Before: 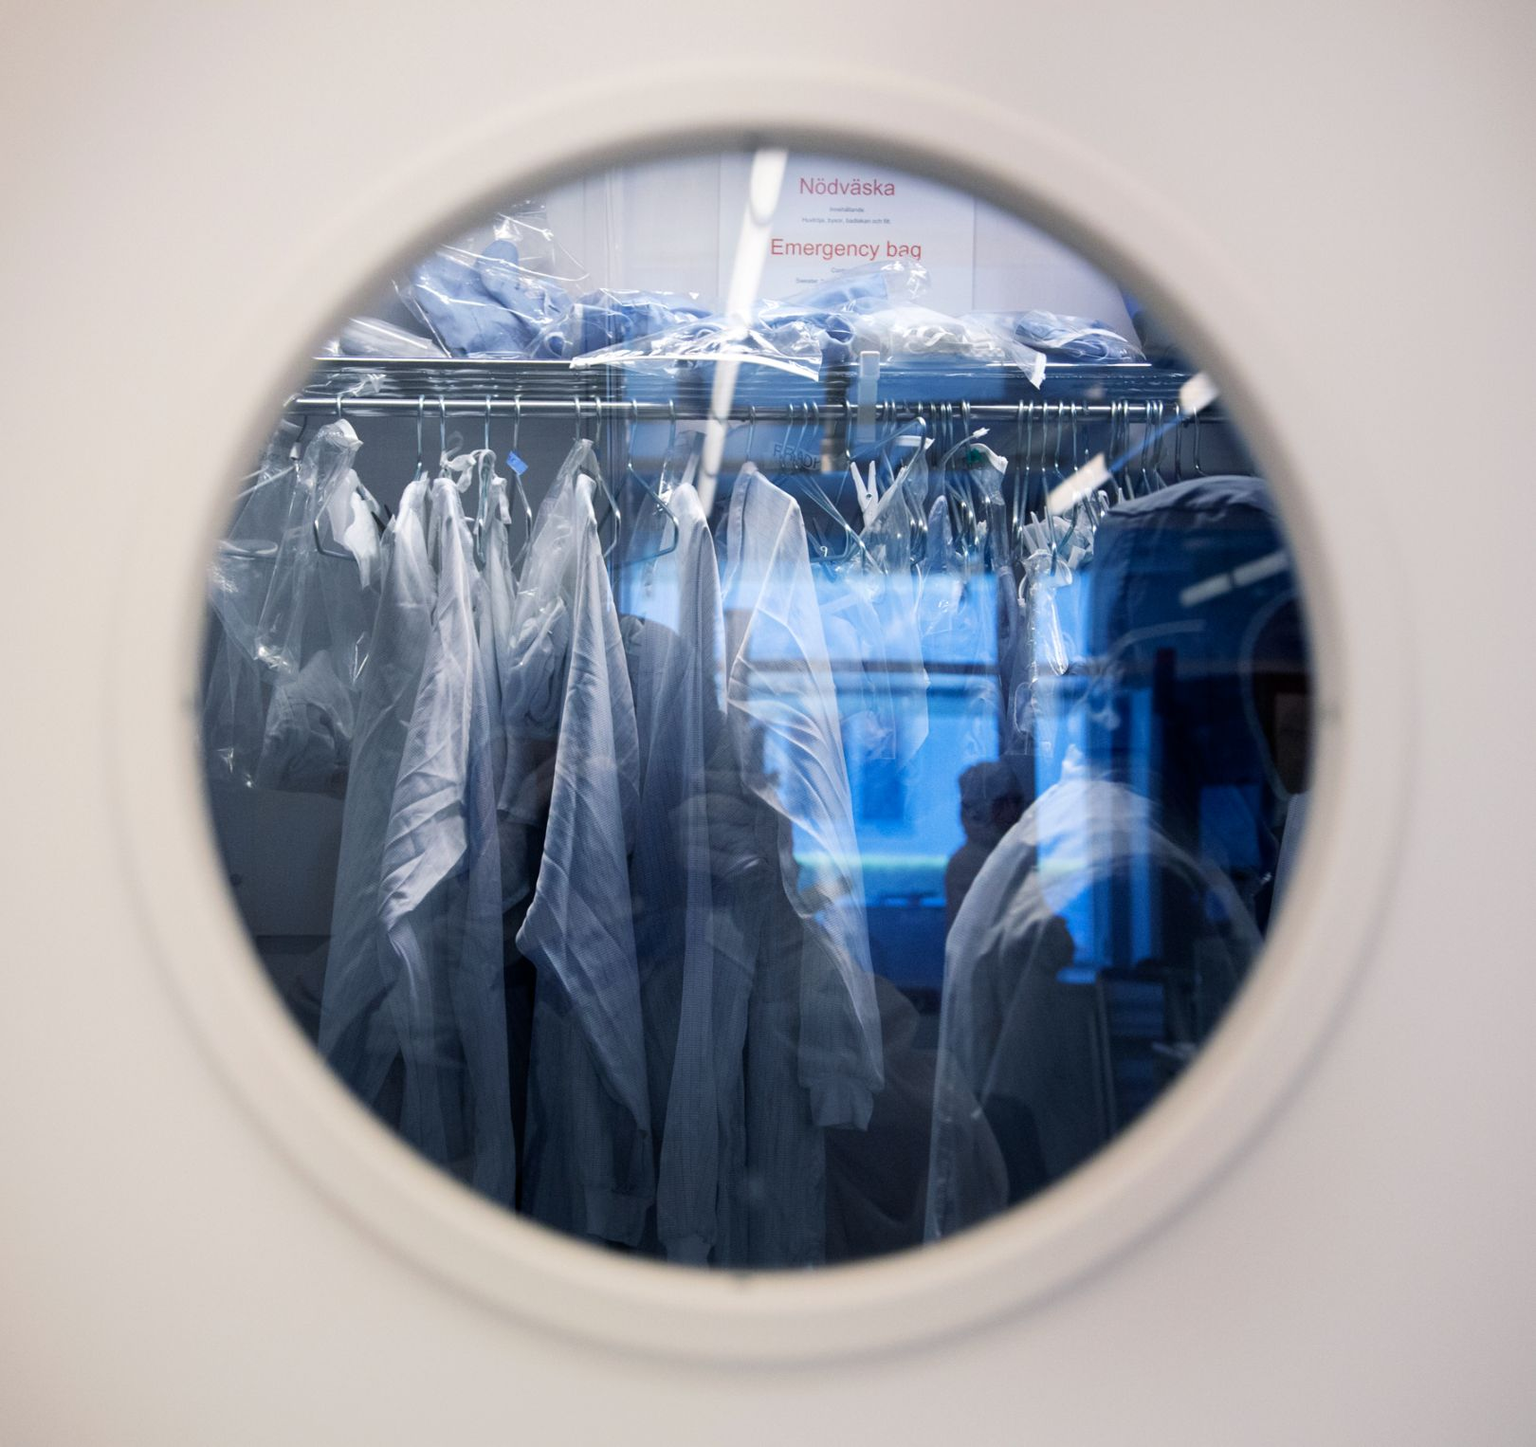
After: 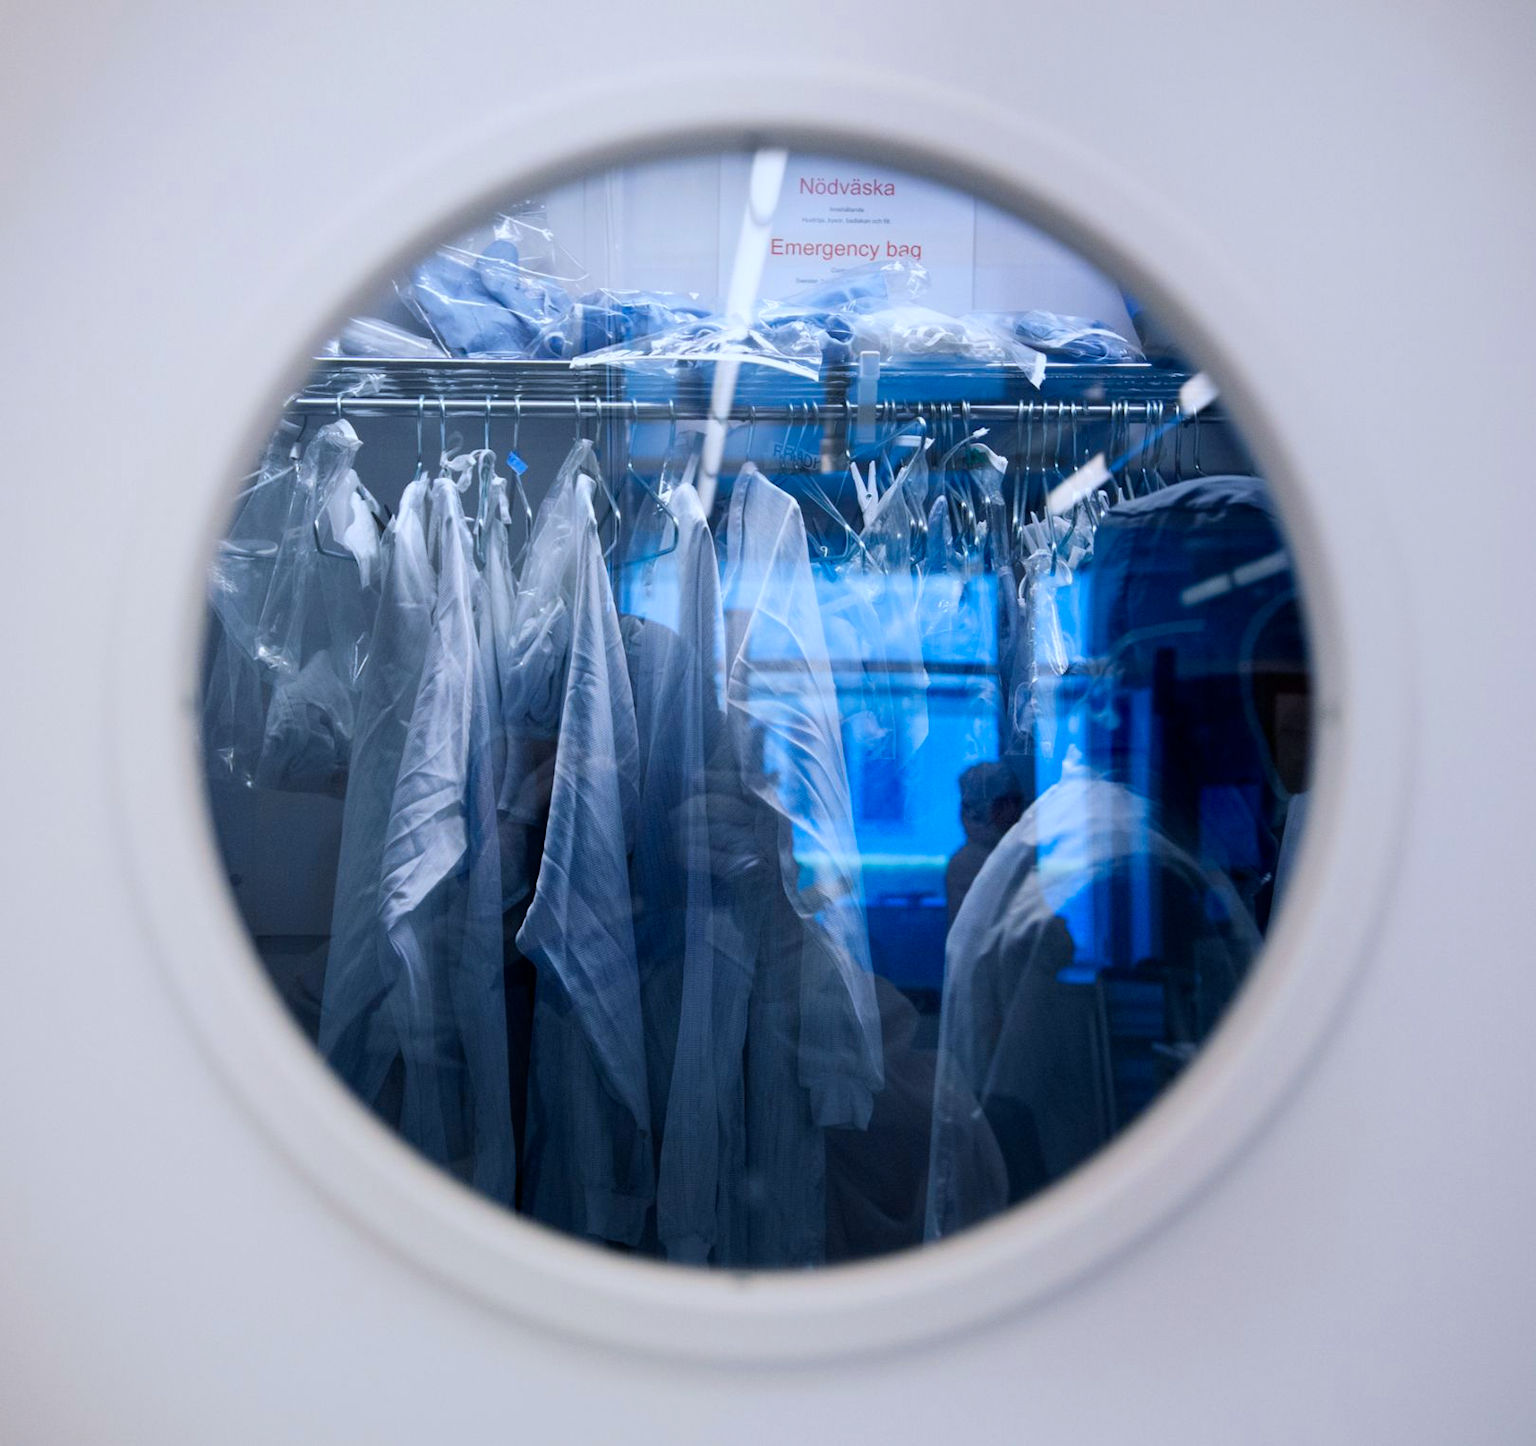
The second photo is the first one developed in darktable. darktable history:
color calibration: output R [0.999, 0.026, -0.11, 0], output G [-0.019, 1.037, -0.099, 0], output B [0.022, -0.023, 0.902, 0], illuminant as shot in camera, x 0.37, y 0.382, temperature 4319.16 K
